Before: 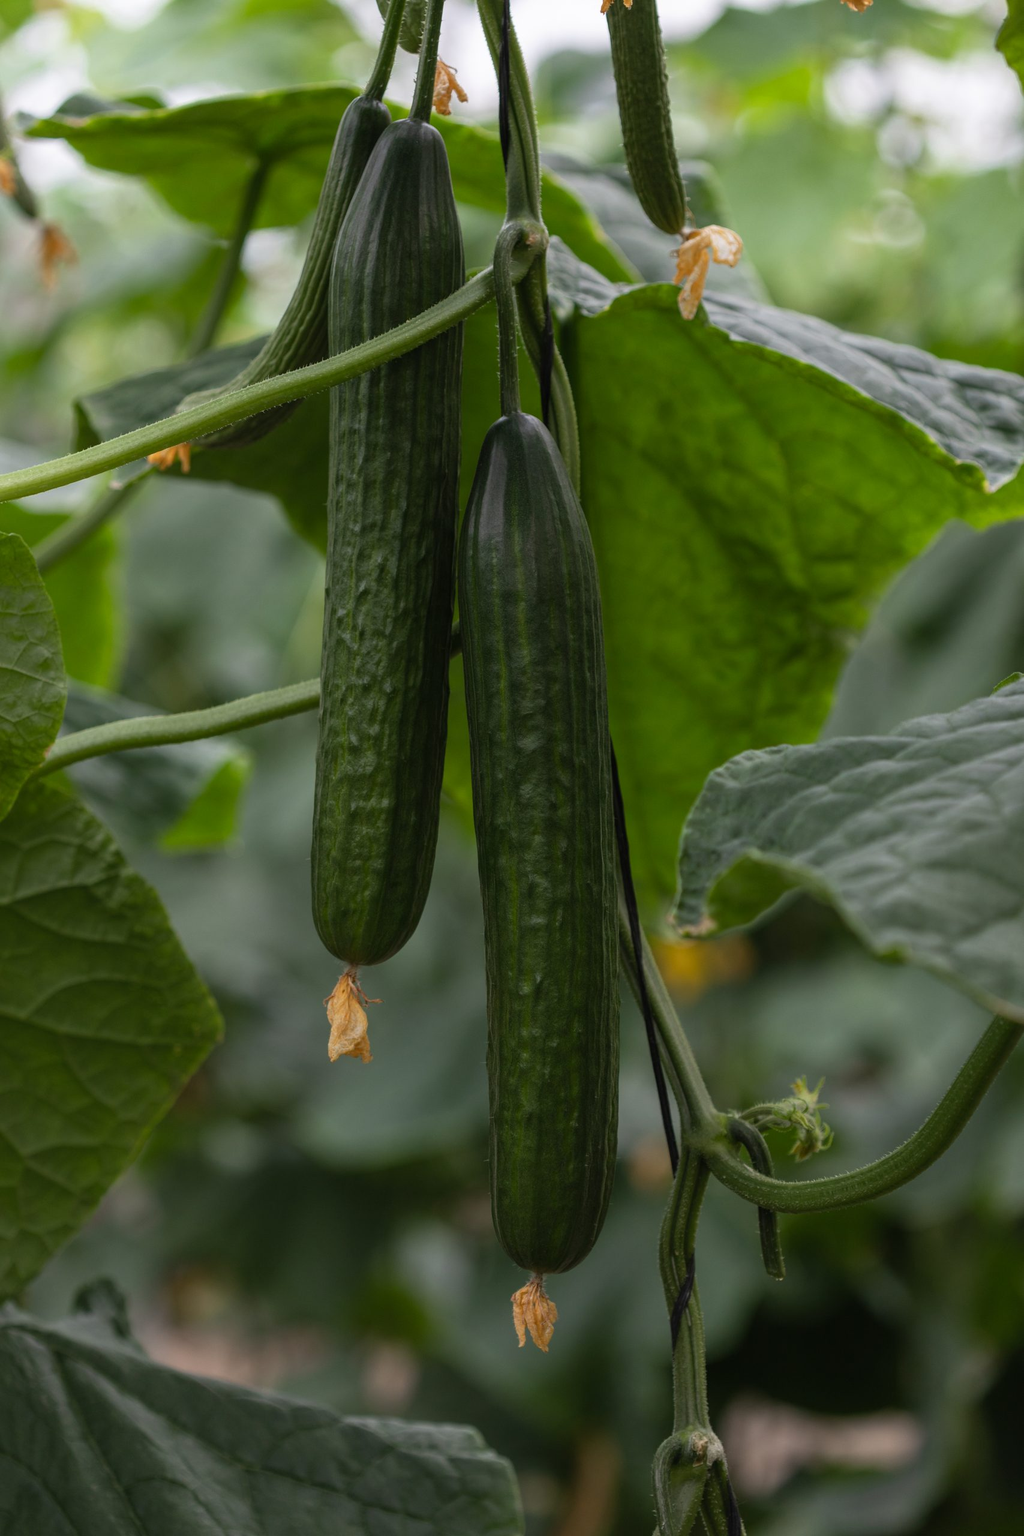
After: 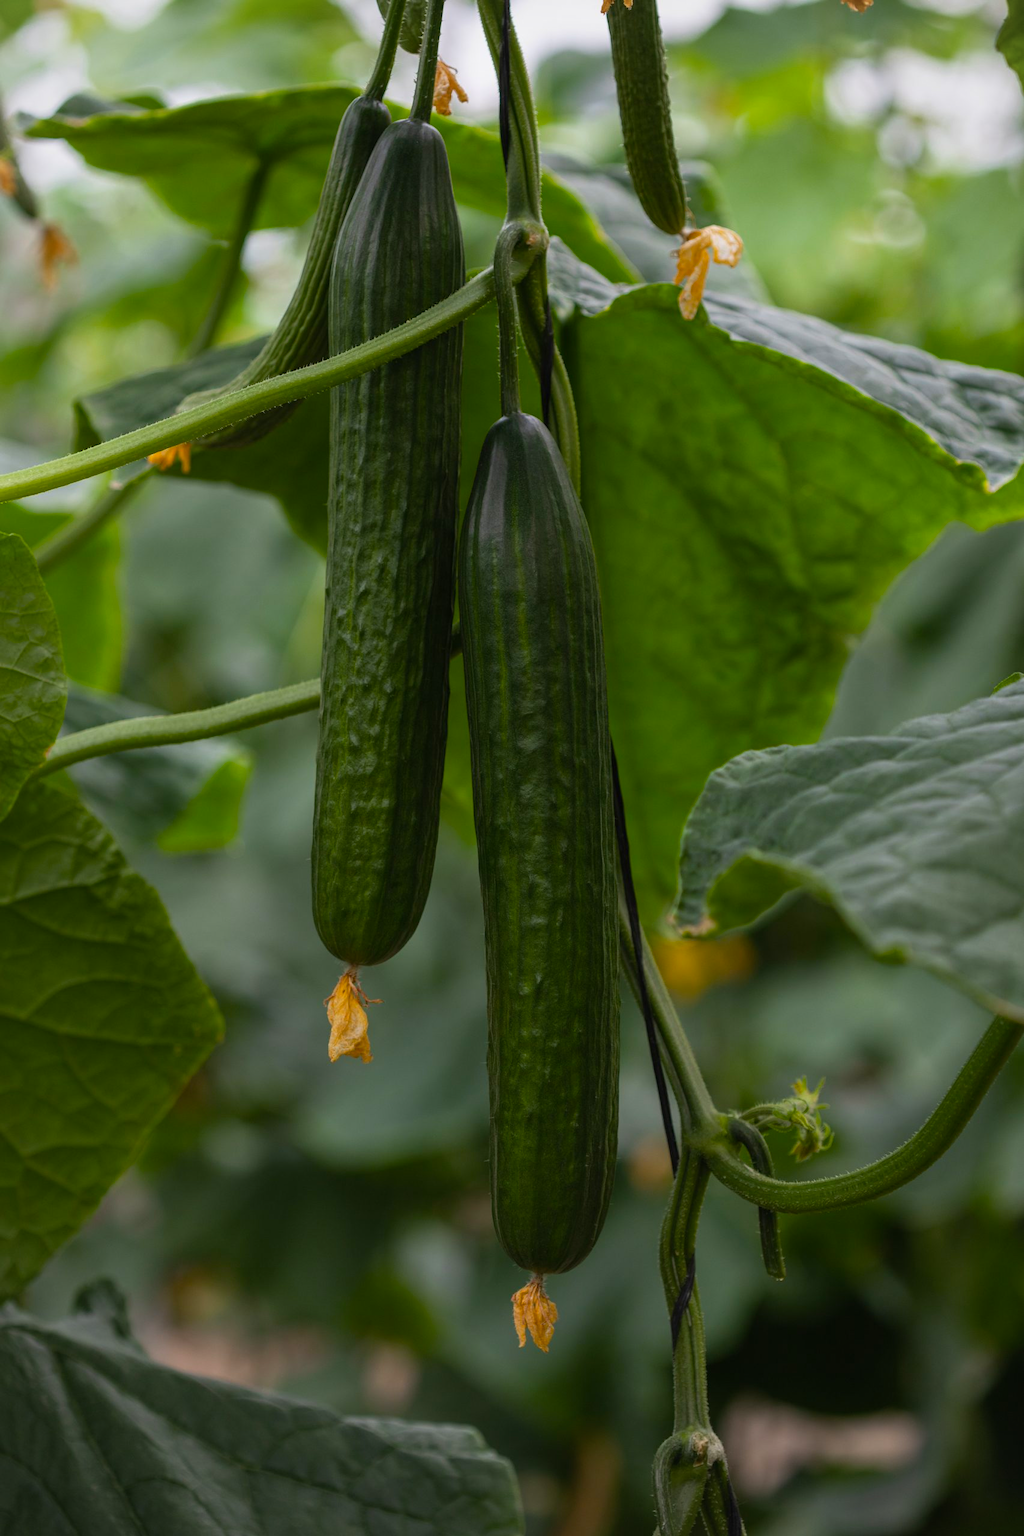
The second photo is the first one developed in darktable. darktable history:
vignetting: fall-off radius 81.94%
color balance rgb: perceptual saturation grading › global saturation 25%, global vibrance 20%
